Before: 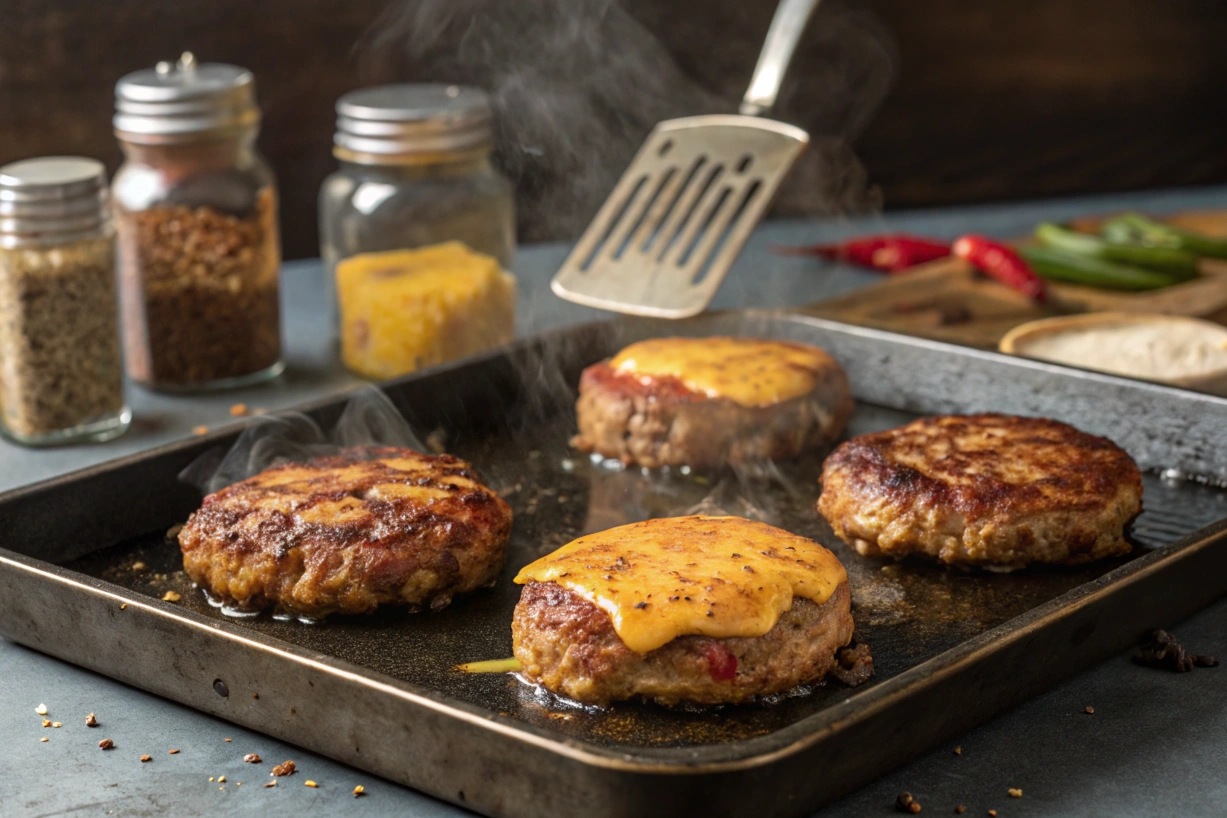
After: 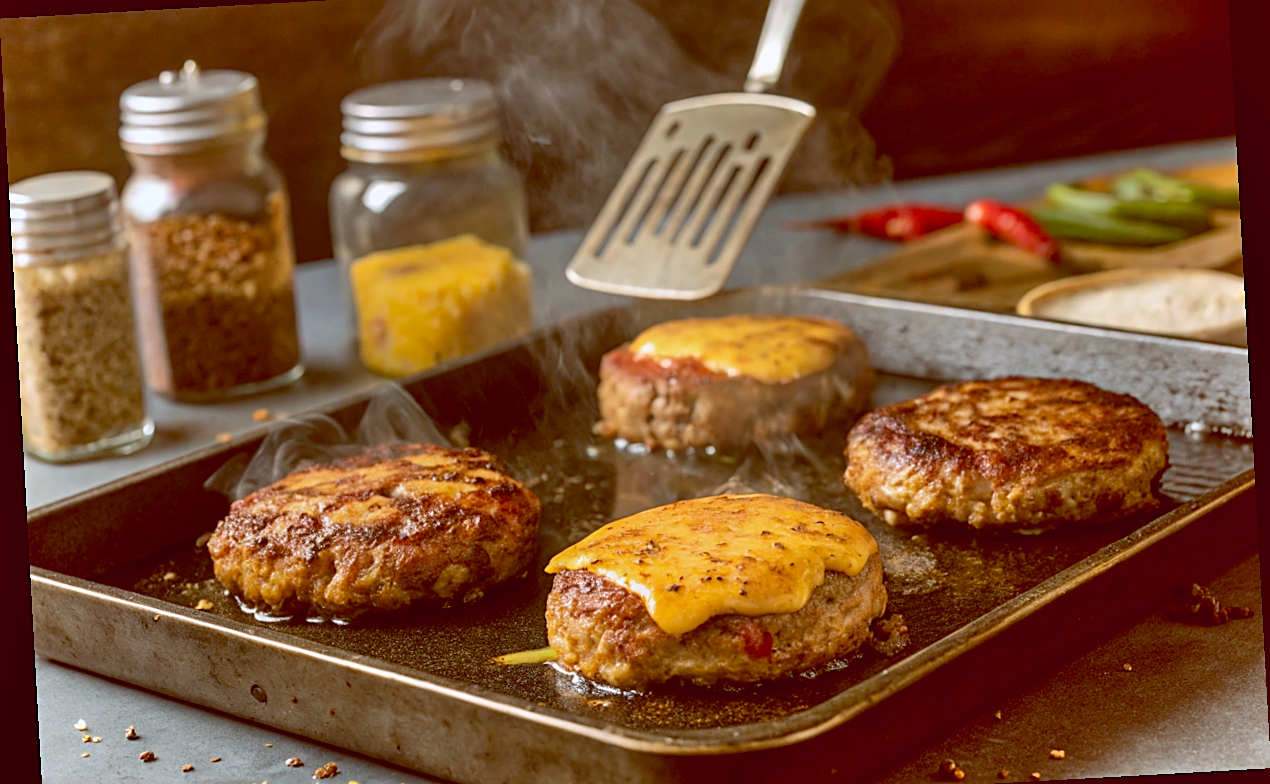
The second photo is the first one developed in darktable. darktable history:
contrast brightness saturation: contrast -0.02, brightness -0.01, saturation 0.03
white balance: emerald 1
shadows and highlights: soften with gaussian
rotate and perspective: rotation -3.18°, automatic cropping off
crop and rotate: top 5.609%, bottom 5.609%
color balance: lift [1, 1.011, 0.999, 0.989], gamma [1.109, 1.045, 1.039, 0.955], gain [0.917, 0.936, 0.952, 1.064], contrast 2.32%, contrast fulcrum 19%, output saturation 101%
sharpen: on, module defaults
